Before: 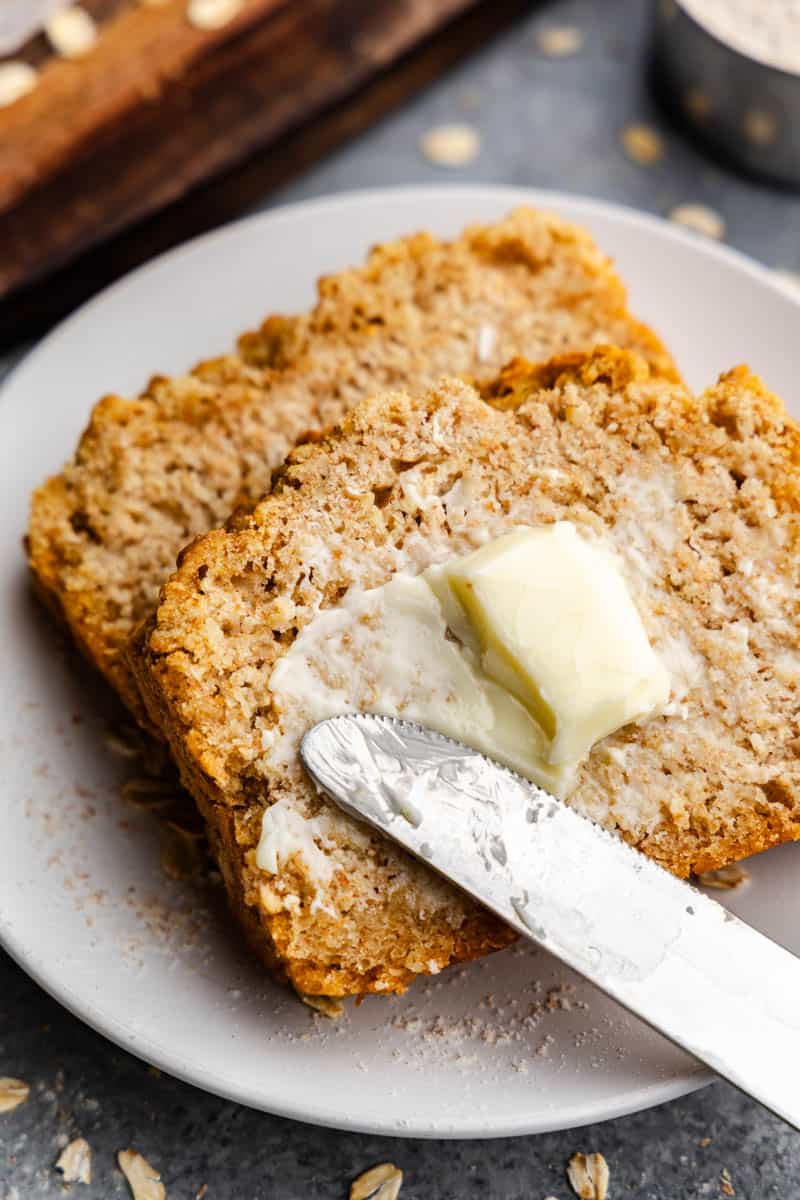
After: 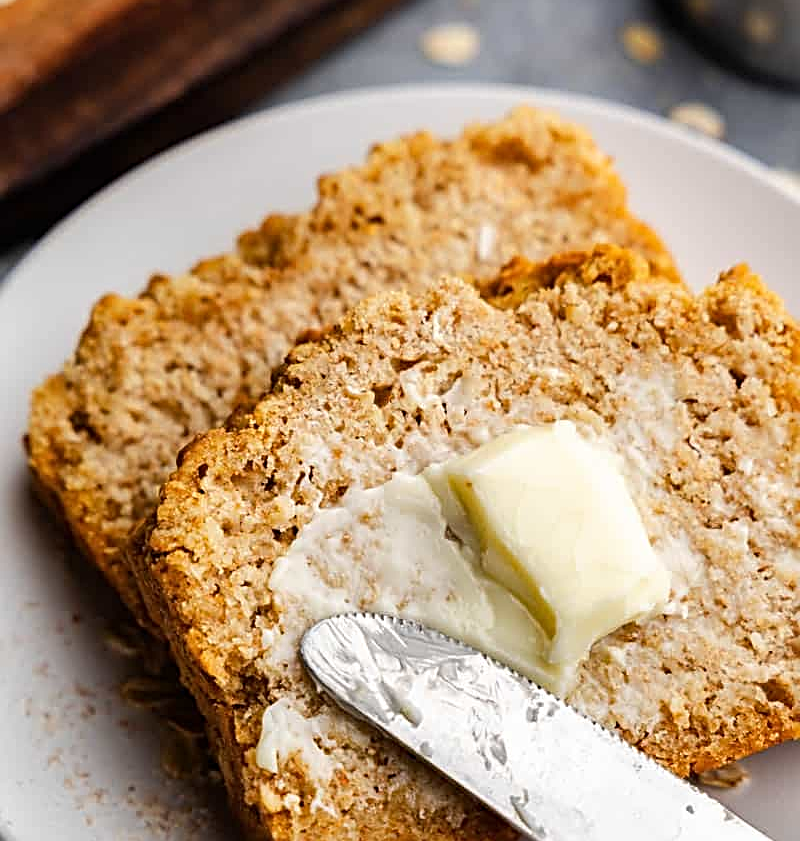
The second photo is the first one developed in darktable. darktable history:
sharpen: radius 2.619, amount 0.689
crop and rotate: top 8.418%, bottom 21.458%
